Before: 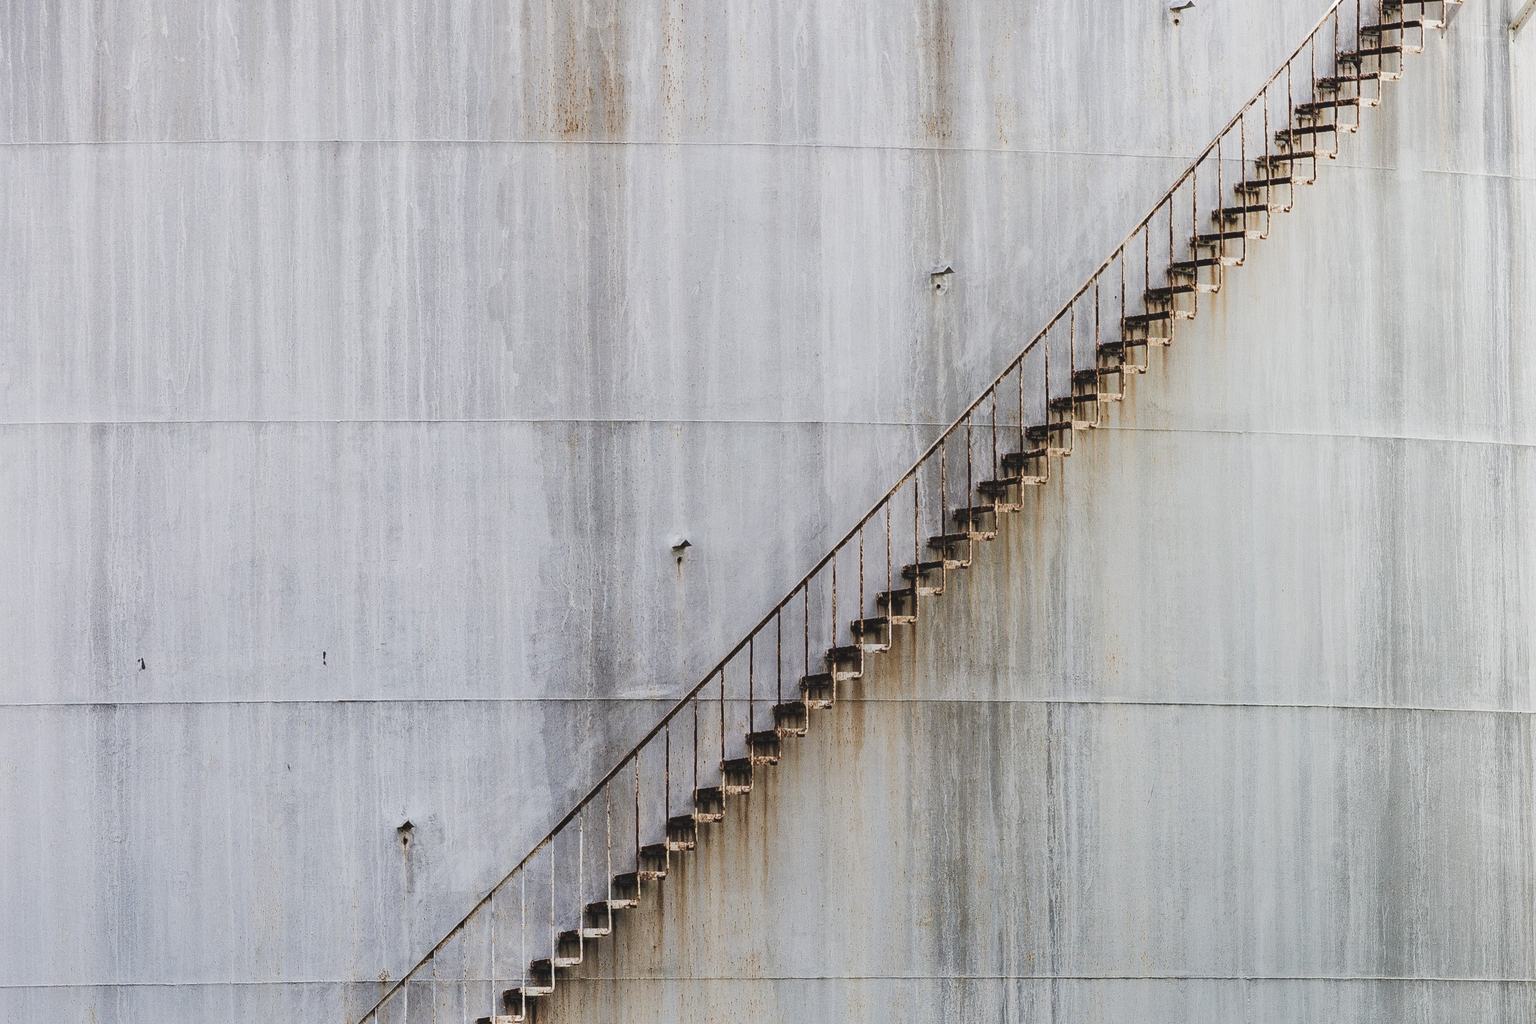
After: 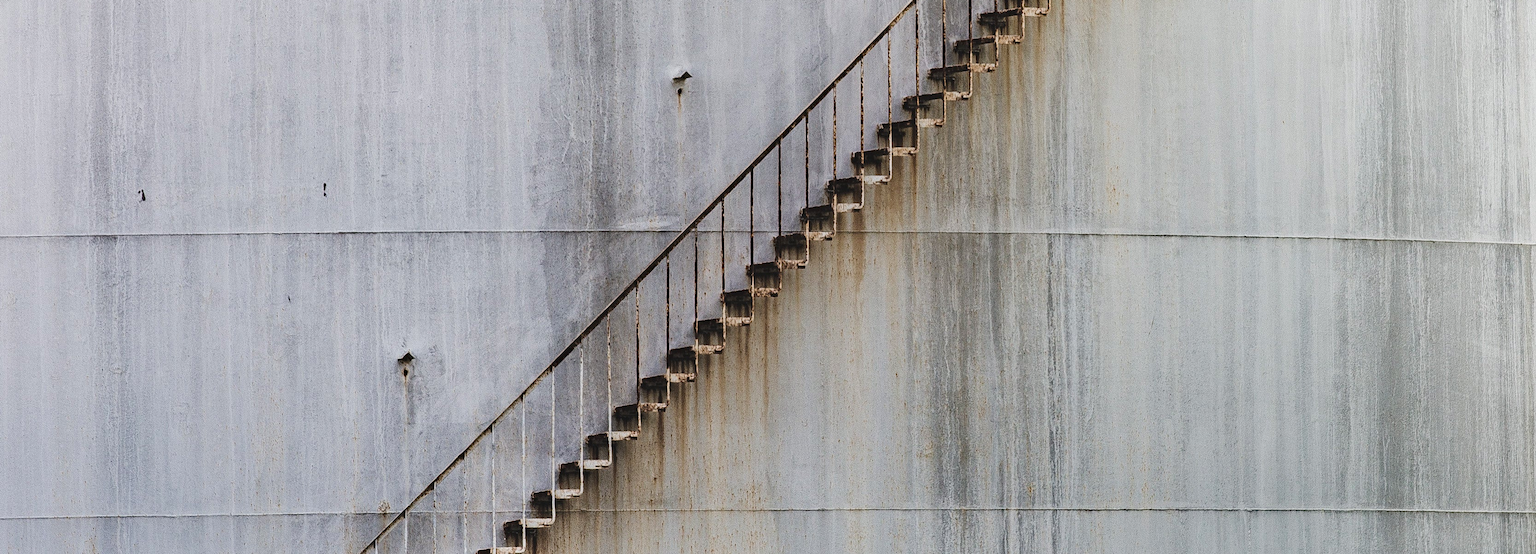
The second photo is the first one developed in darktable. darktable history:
crop and rotate: top 45.822%, right 0.018%
haze removal: compatibility mode true, adaptive false
